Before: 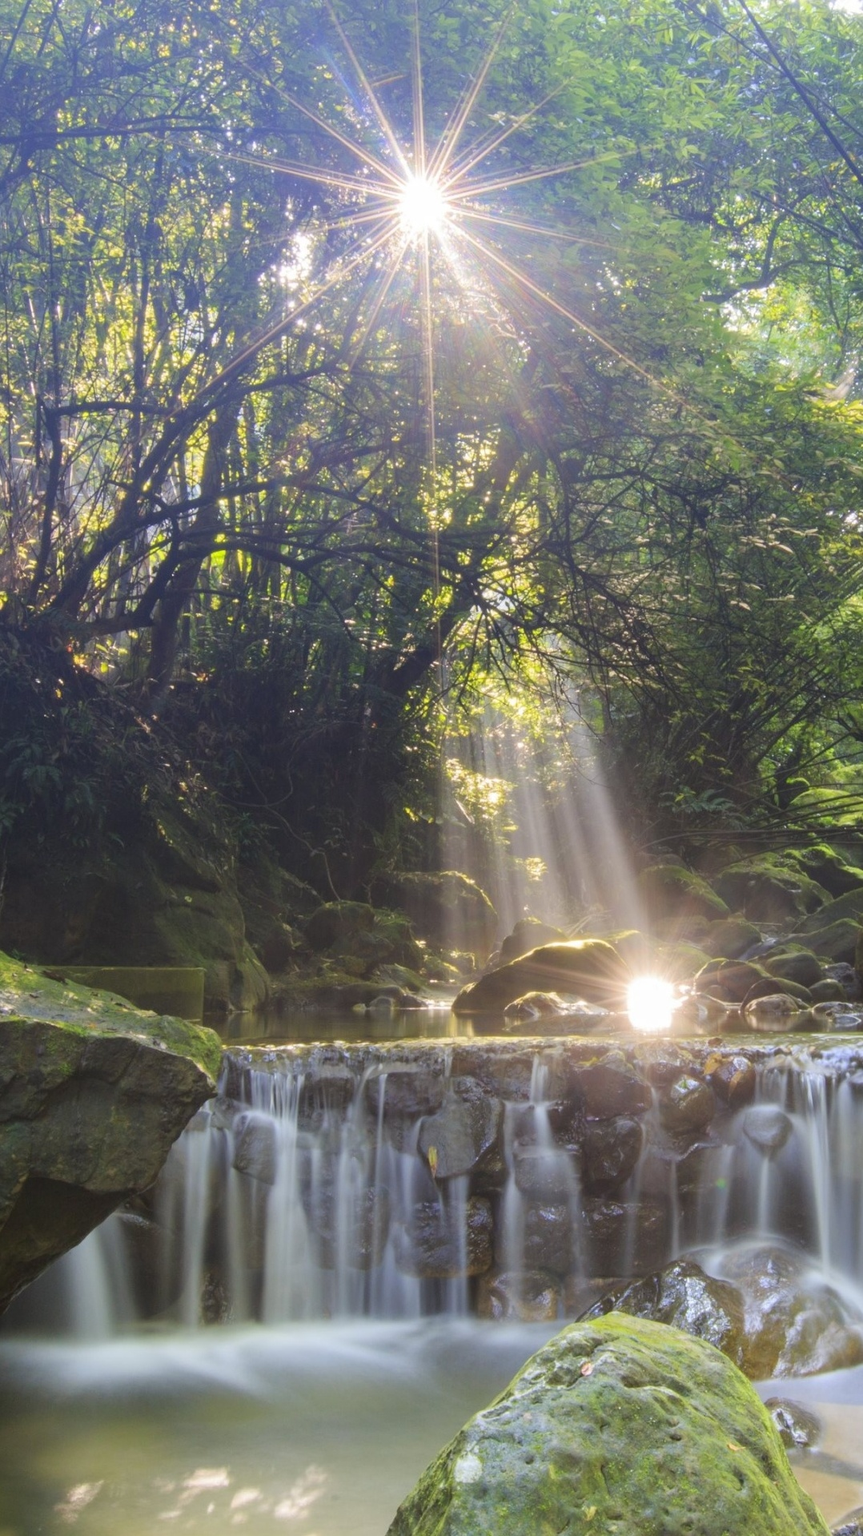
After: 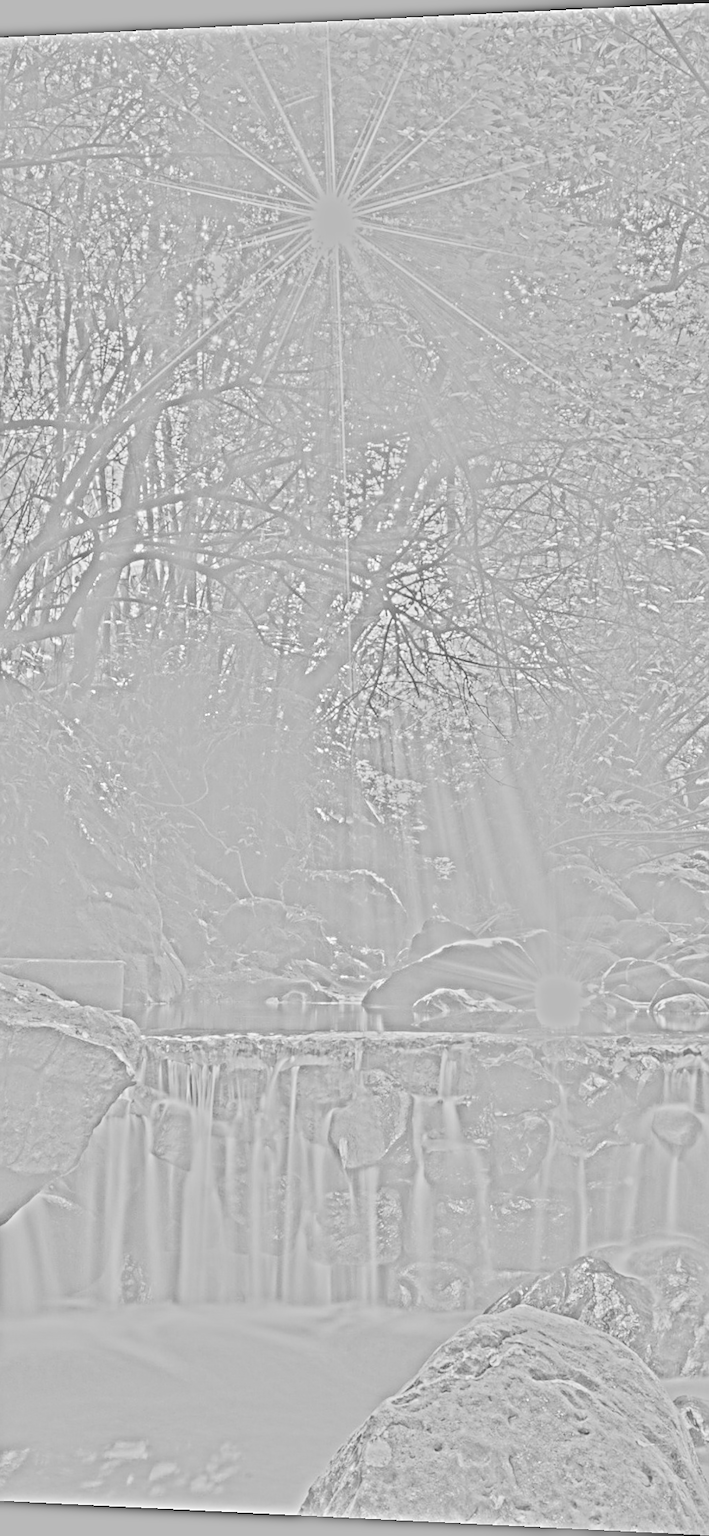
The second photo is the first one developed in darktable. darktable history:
crop: left 8.026%, right 7.374%
highpass: sharpness 25.84%, contrast boost 14.94%
base curve: curves: ch0 [(0, 0) (0.007, 0.004) (0.027, 0.03) (0.046, 0.07) (0.207, 0.54) (0.442, 0.872) (0.673, 0.972) (1, 1)], preserve colors none
rotate and perspective: lens shift (horizontal) -0.055, automatic cropping off
sharpen: on, module defaults
